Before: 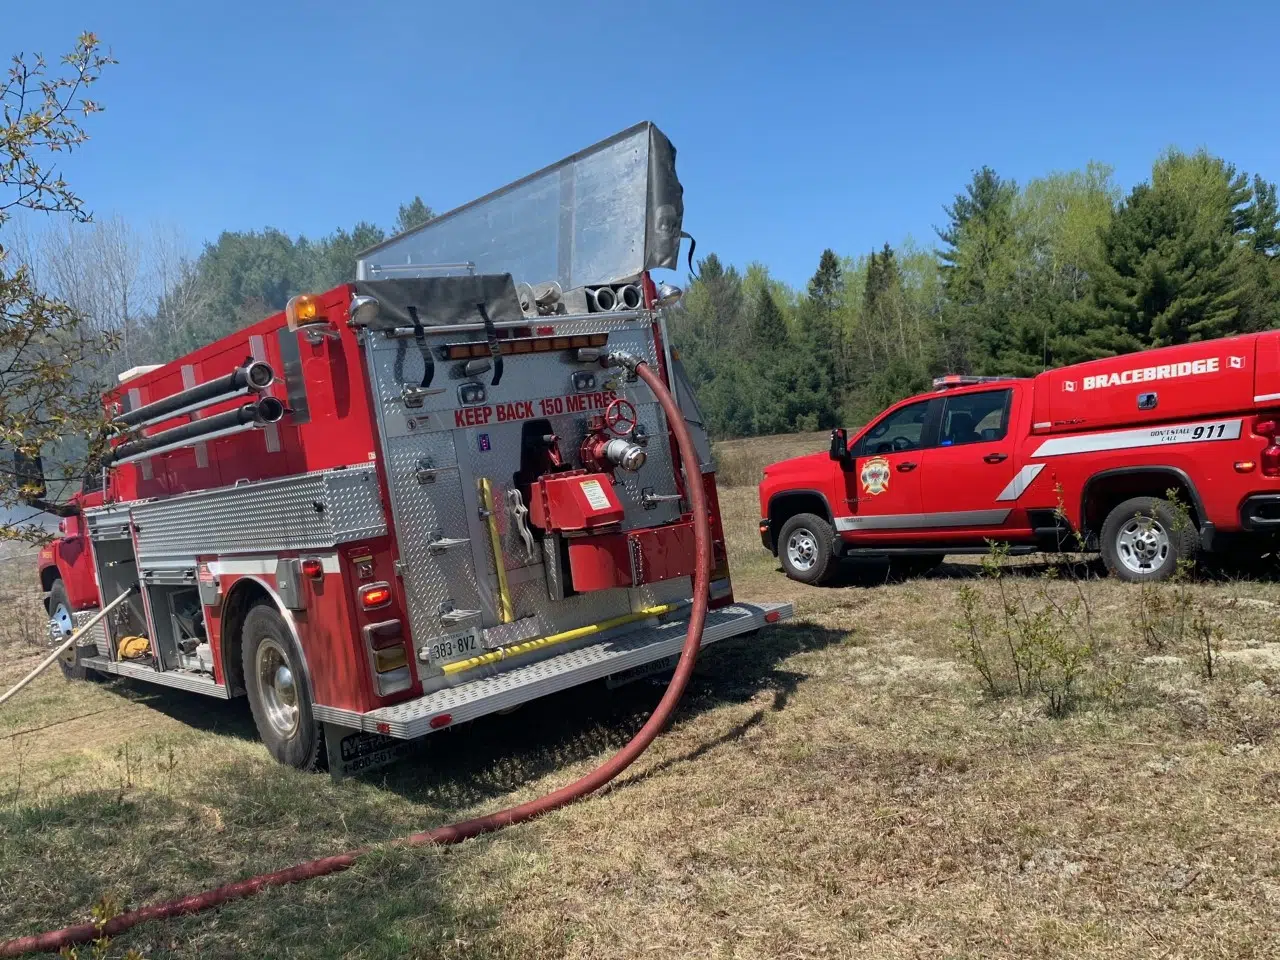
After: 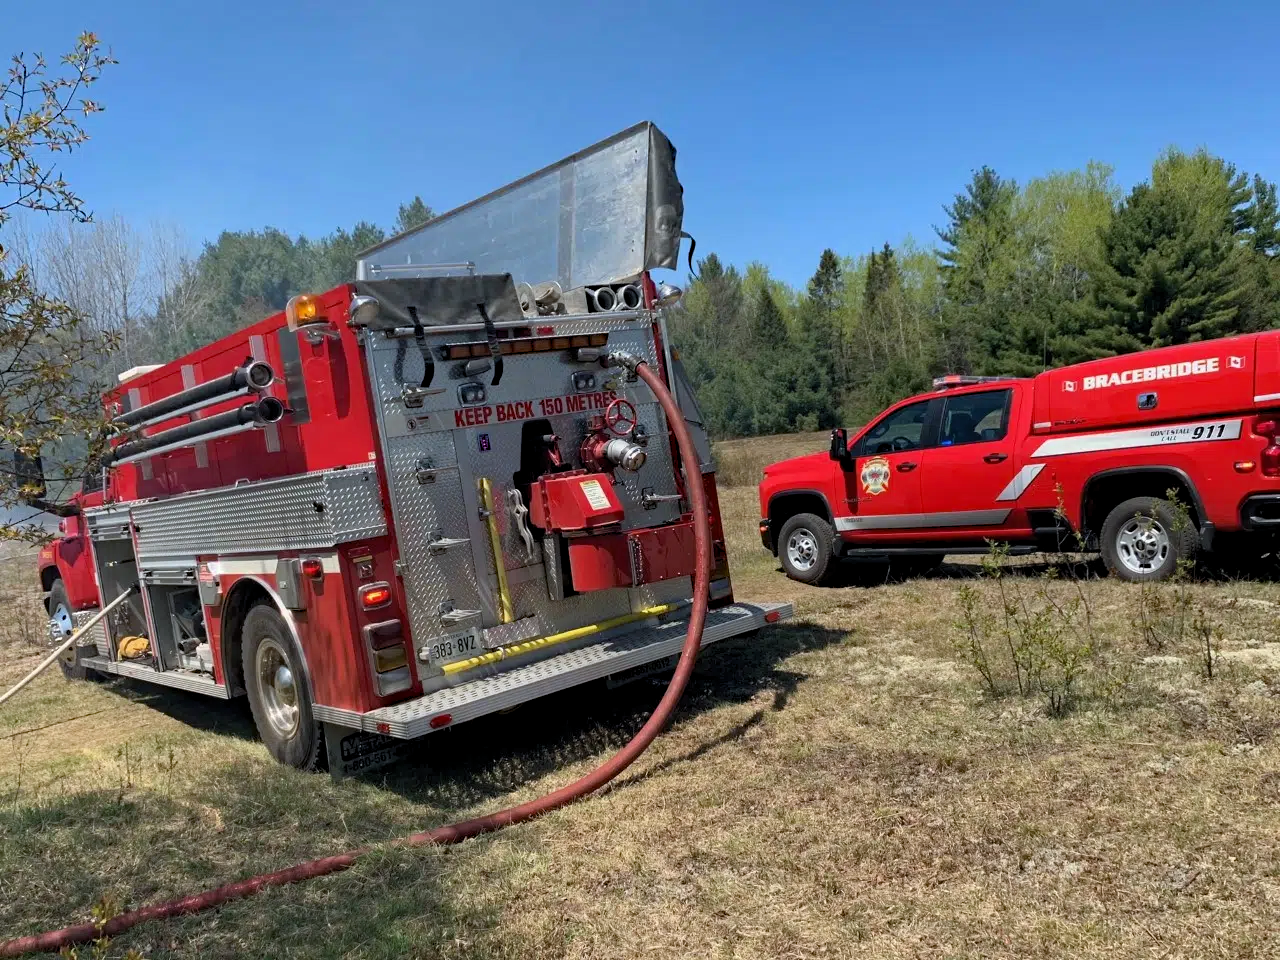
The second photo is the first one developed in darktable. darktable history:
haze removal: strength 0.25, distance 0.25, compatibility mode true, adaptive false
levels: levels [0.016, 0.5, 0.996]
